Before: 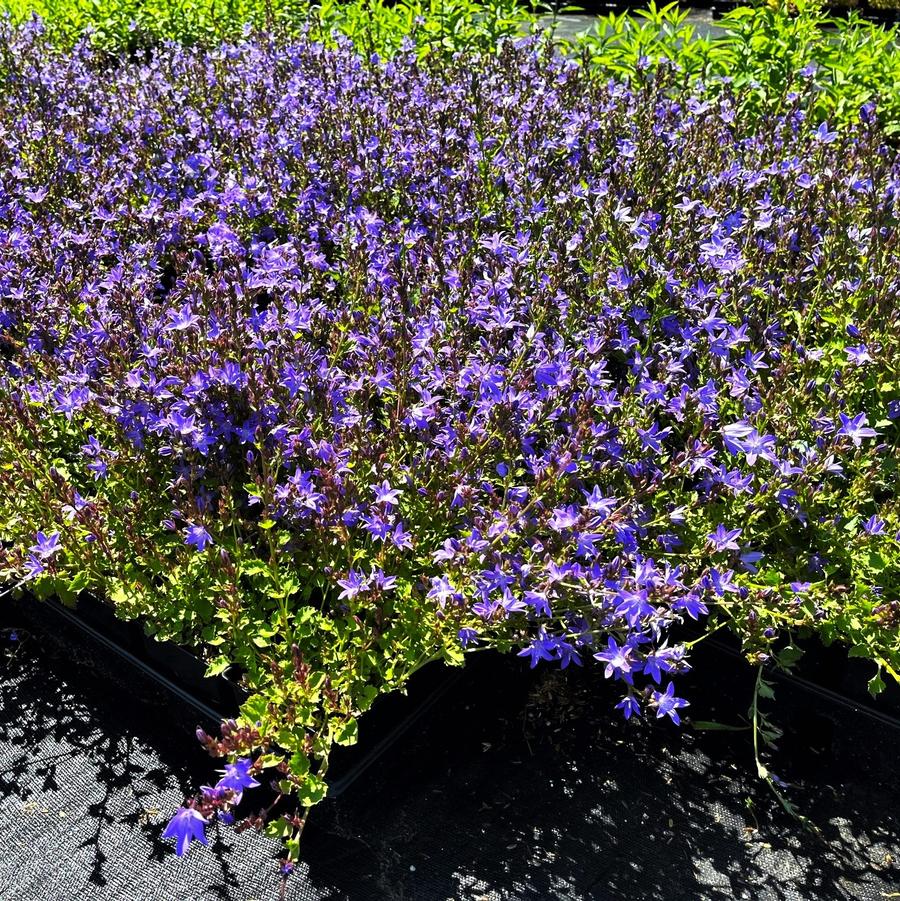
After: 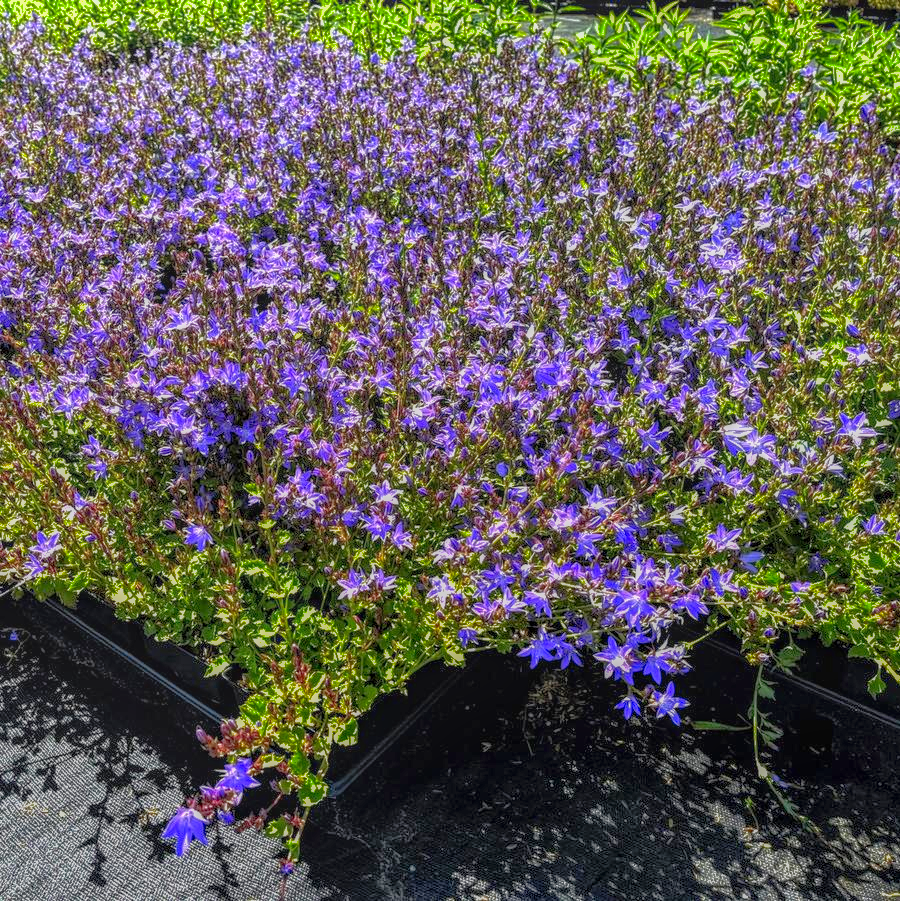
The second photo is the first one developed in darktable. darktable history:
local contrast: highlights 20%, shadows 30%, detail 200%, midtone range 0.2
exposure: black level correction 0.001, exposure 0.5 EV, compensate exposure bias true, compensate highlight preservation false
shadows and highlights: on, module defaults
